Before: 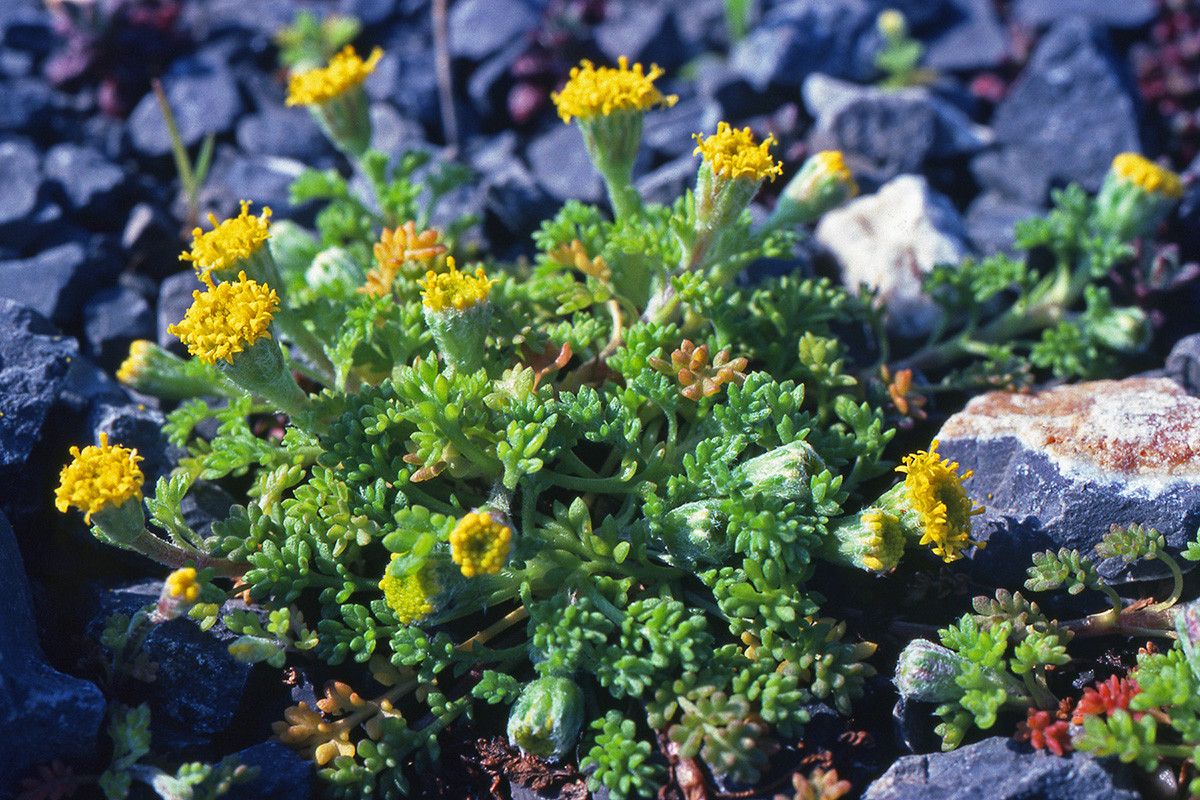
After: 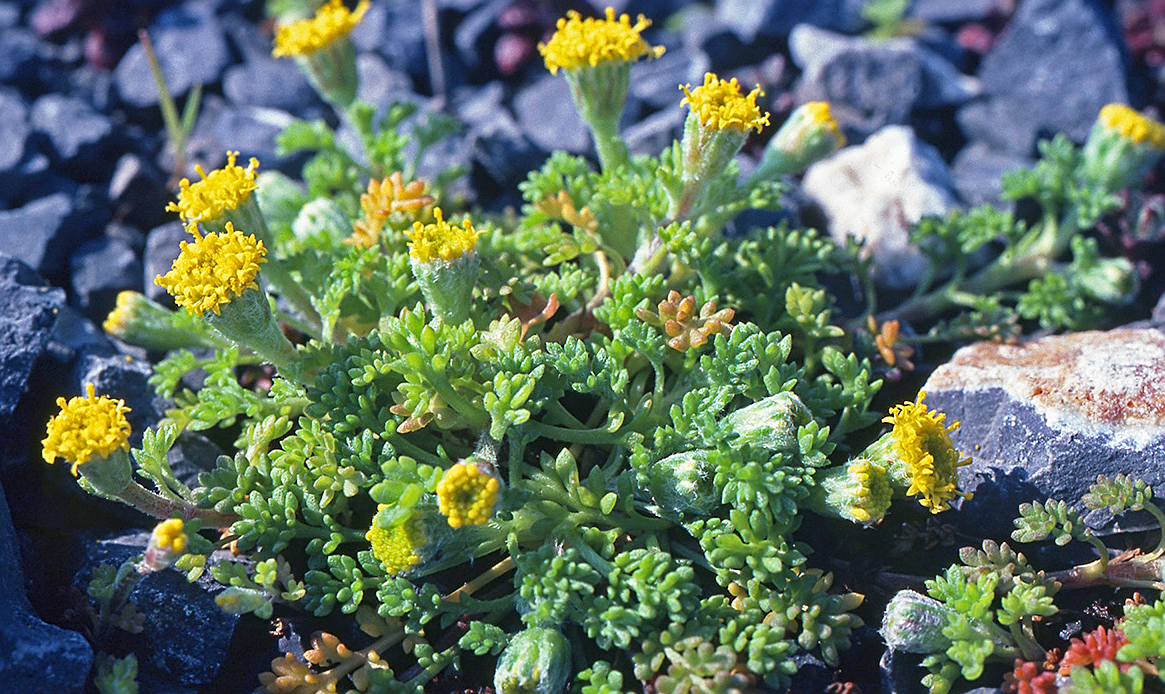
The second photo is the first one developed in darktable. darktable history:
sharpen: on, module defaults
crop: left 1.144%, top 6.148%, right 1.734%, bottom 7.048%
